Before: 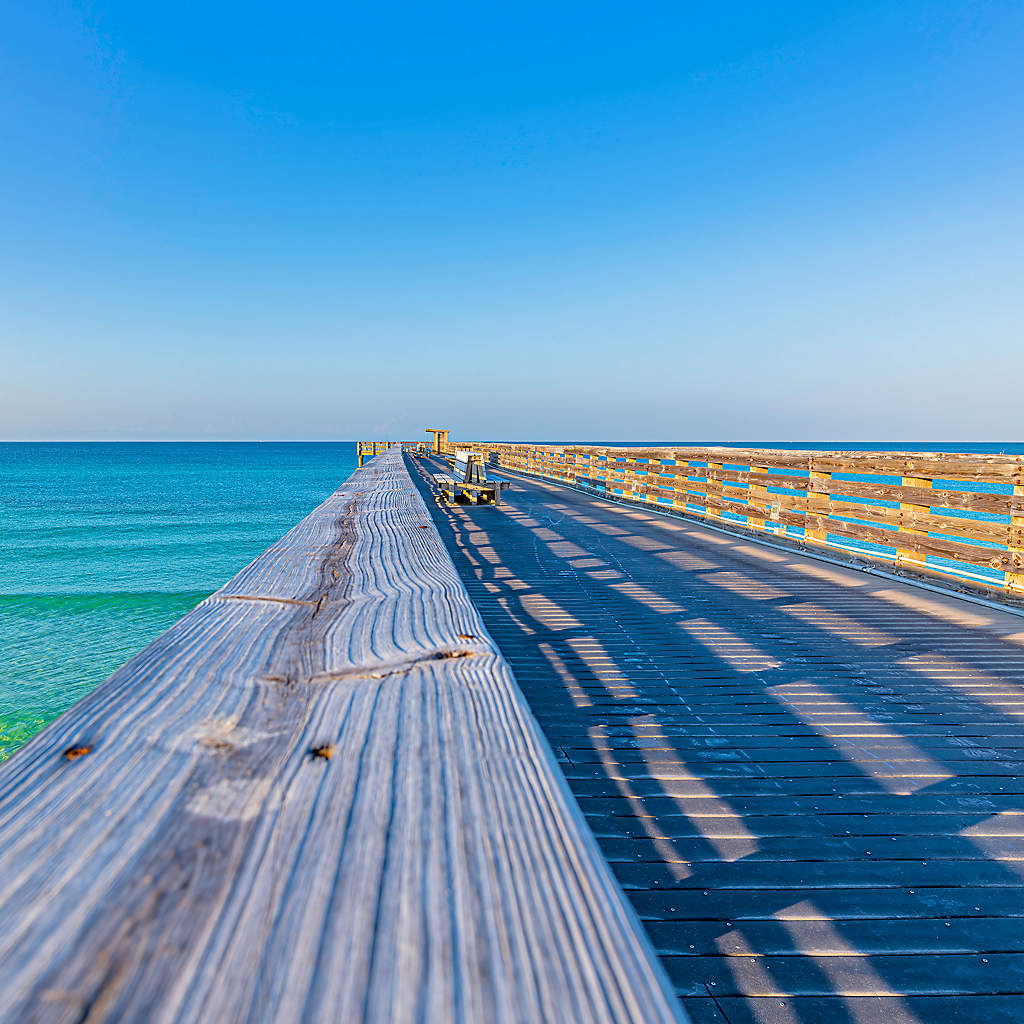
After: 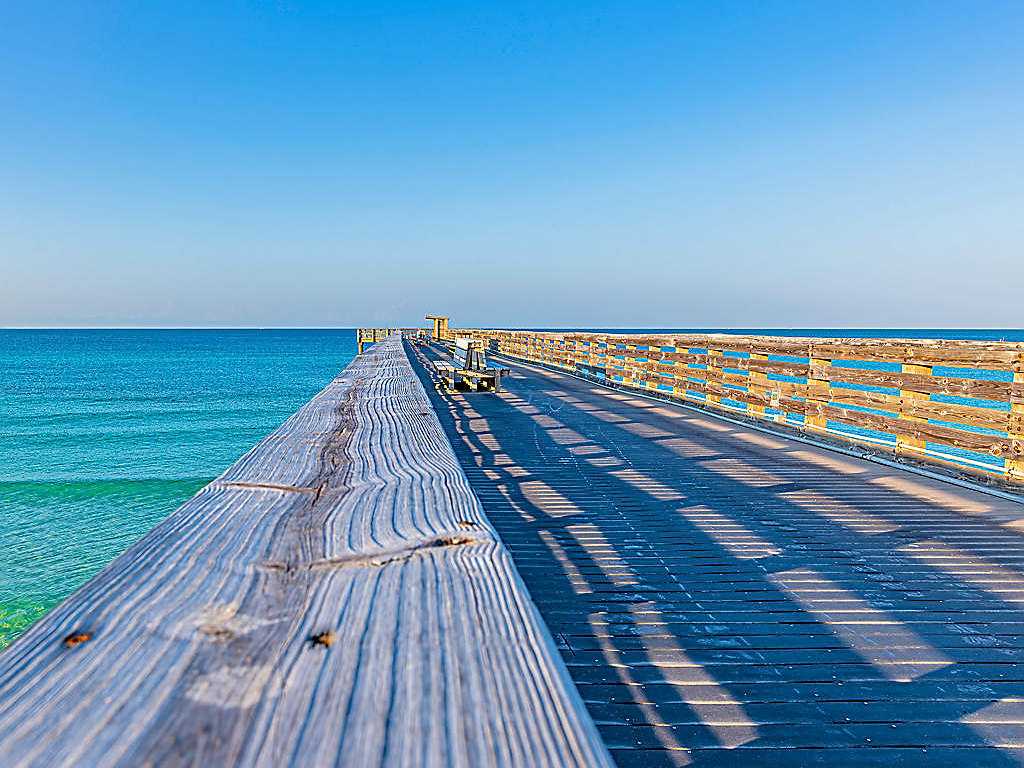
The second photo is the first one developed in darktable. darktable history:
sharpen: on, module defaults
crop: top 11.038%, bottom 13.925%
